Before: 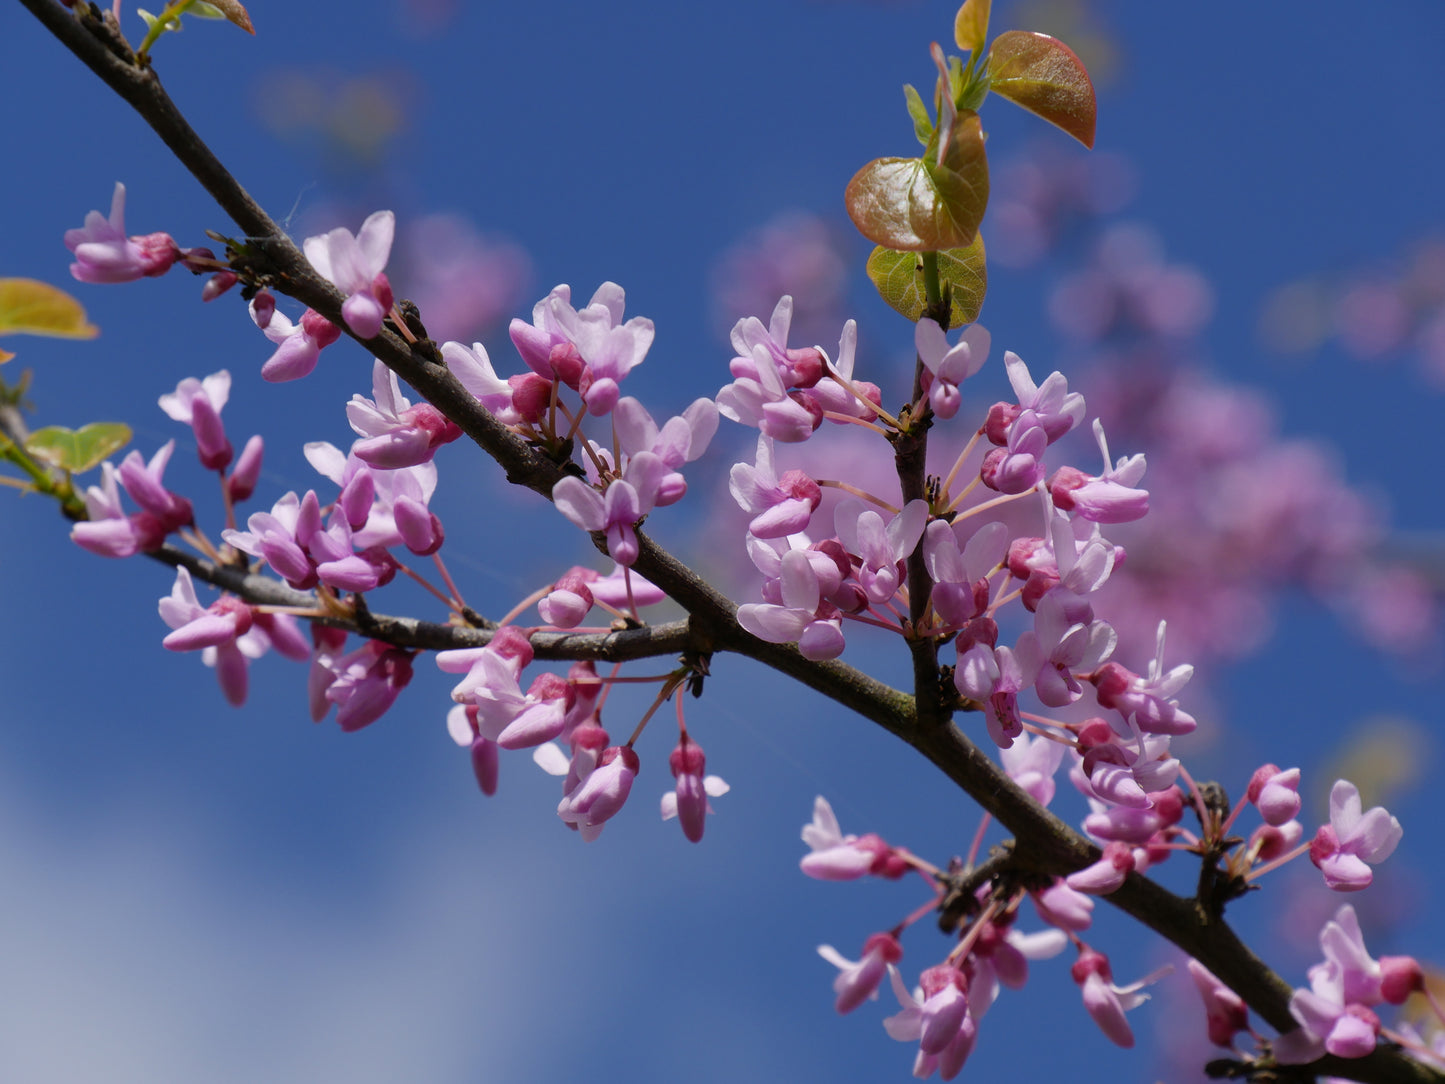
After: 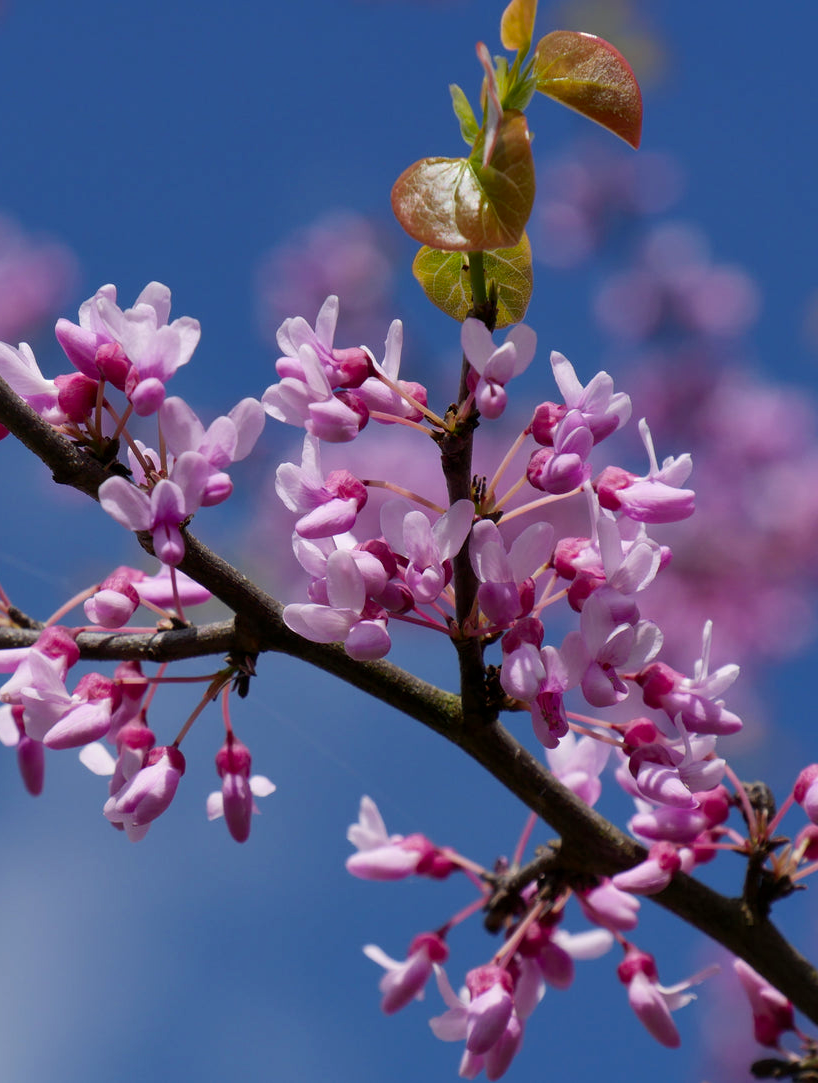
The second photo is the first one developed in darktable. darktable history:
local contrast: mode bilateral grid, contrast 20, coarseness 50, detail 120%, midtone range 0.2
crop: left 31.458%, top 0%, right 11.876%
color calibration: output R [0.946, 0.065, -0.013, 0], output G [-0.246, 1.264, -0.017, 0], output B [0.046, -0.098, 1.05, 0], illuminant custom, x 0.344, y 0.359, temperature 5045.54 K
